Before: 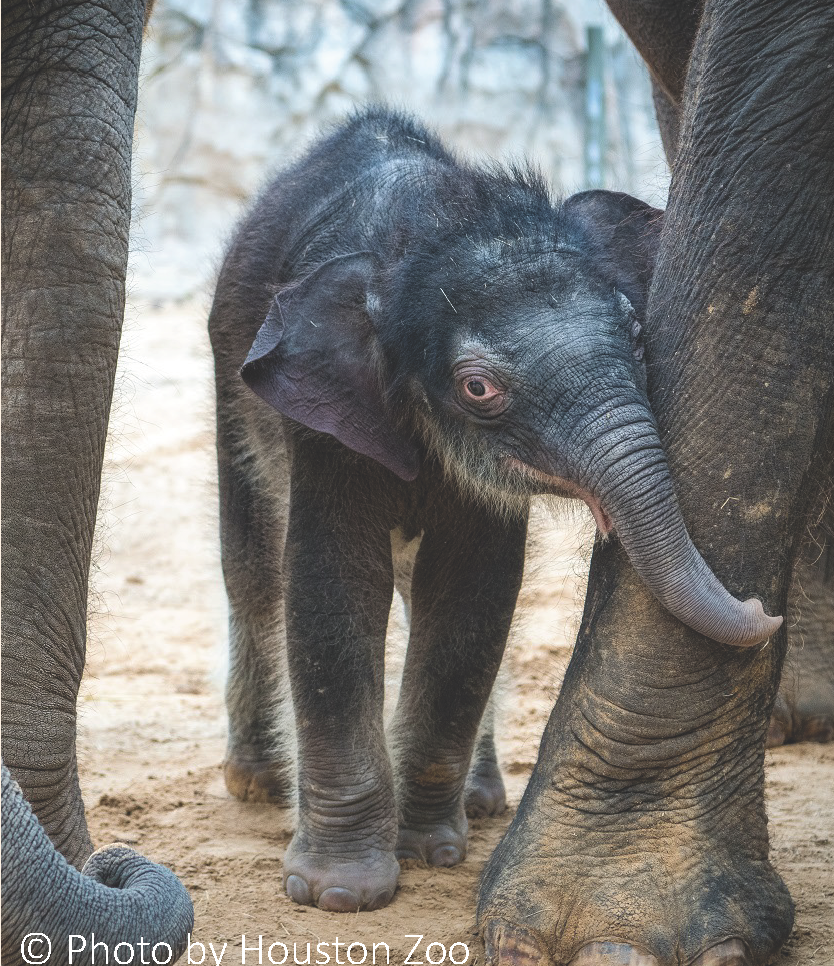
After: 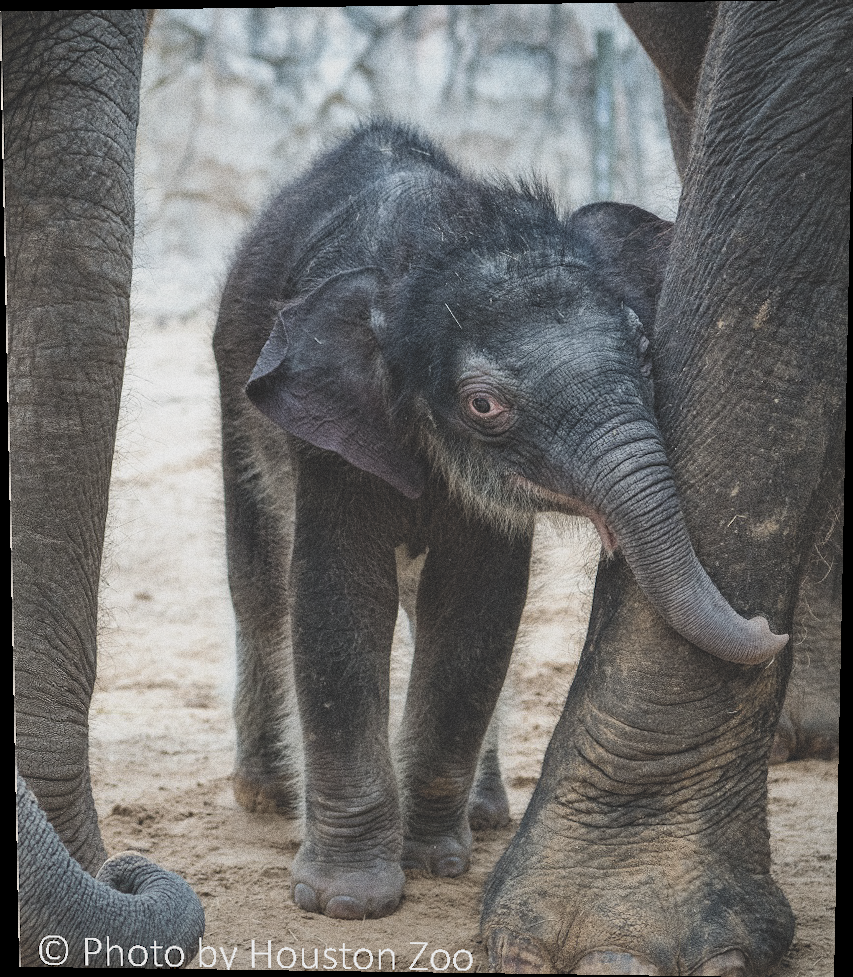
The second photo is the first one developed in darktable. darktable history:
tone equalizer: -8 EV 0.25 EV, -7 EV 0.417 EV, -6 EV 0.417 EV, -5 EV 0.25 EV, -3 EV -0.25 EV, -2 EV -0.417 EV, -1 EV -0.417 EV, +0 EV -0.25 EV, edges refinement/feathering 500, mask exposure compensation -1.57 EV, preserve details guided filter
rotate and perspective: lens shift (vertical) 0.048, lens shift (horizontal) -0.024, automatic cropping off
contrast brightness saturation: contrast 0.1, saturation -0.36
grain: coarseness 0.09 ISO, strength 40%
